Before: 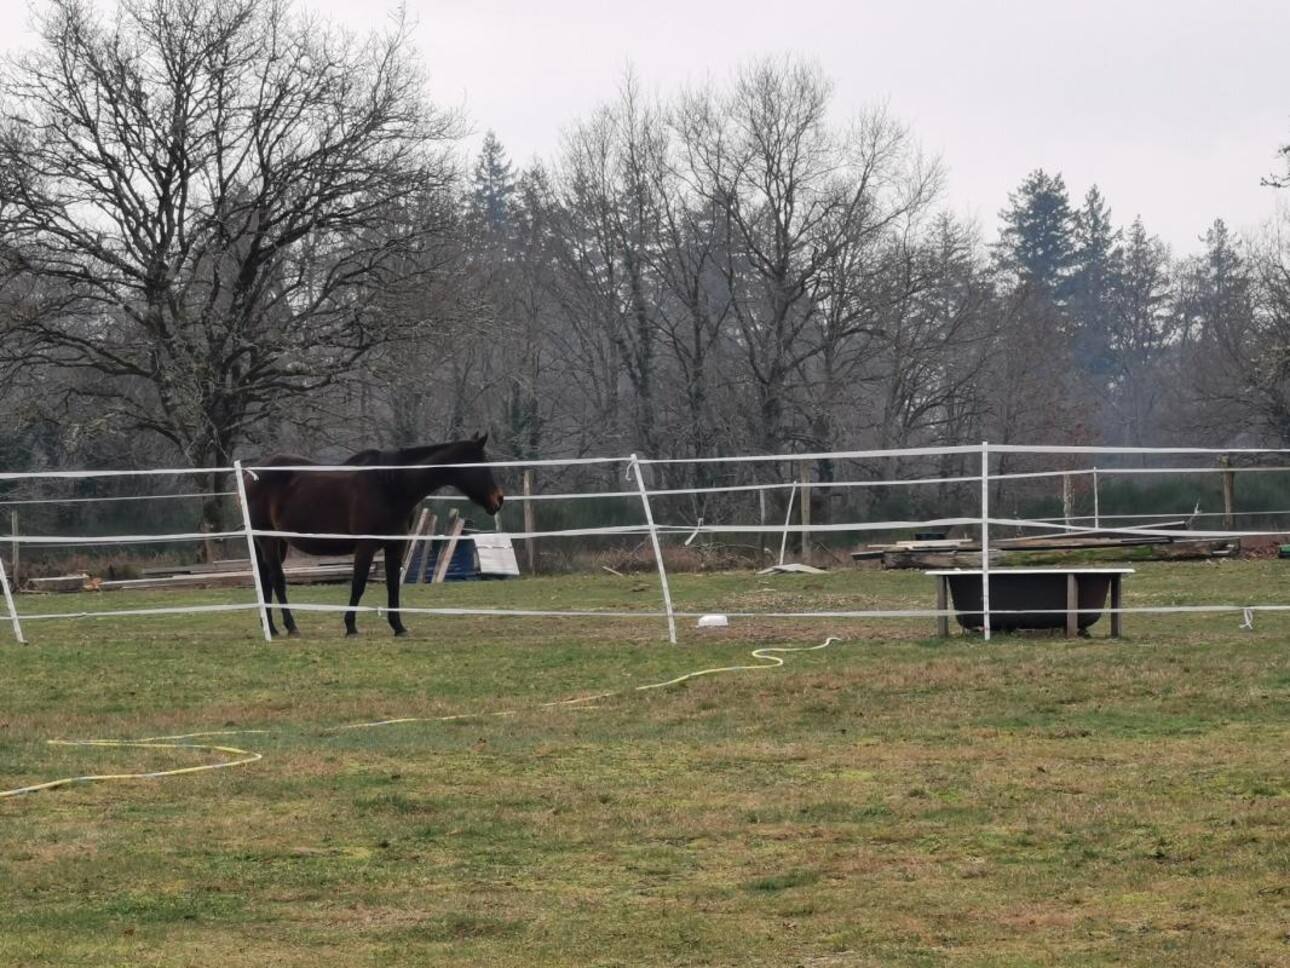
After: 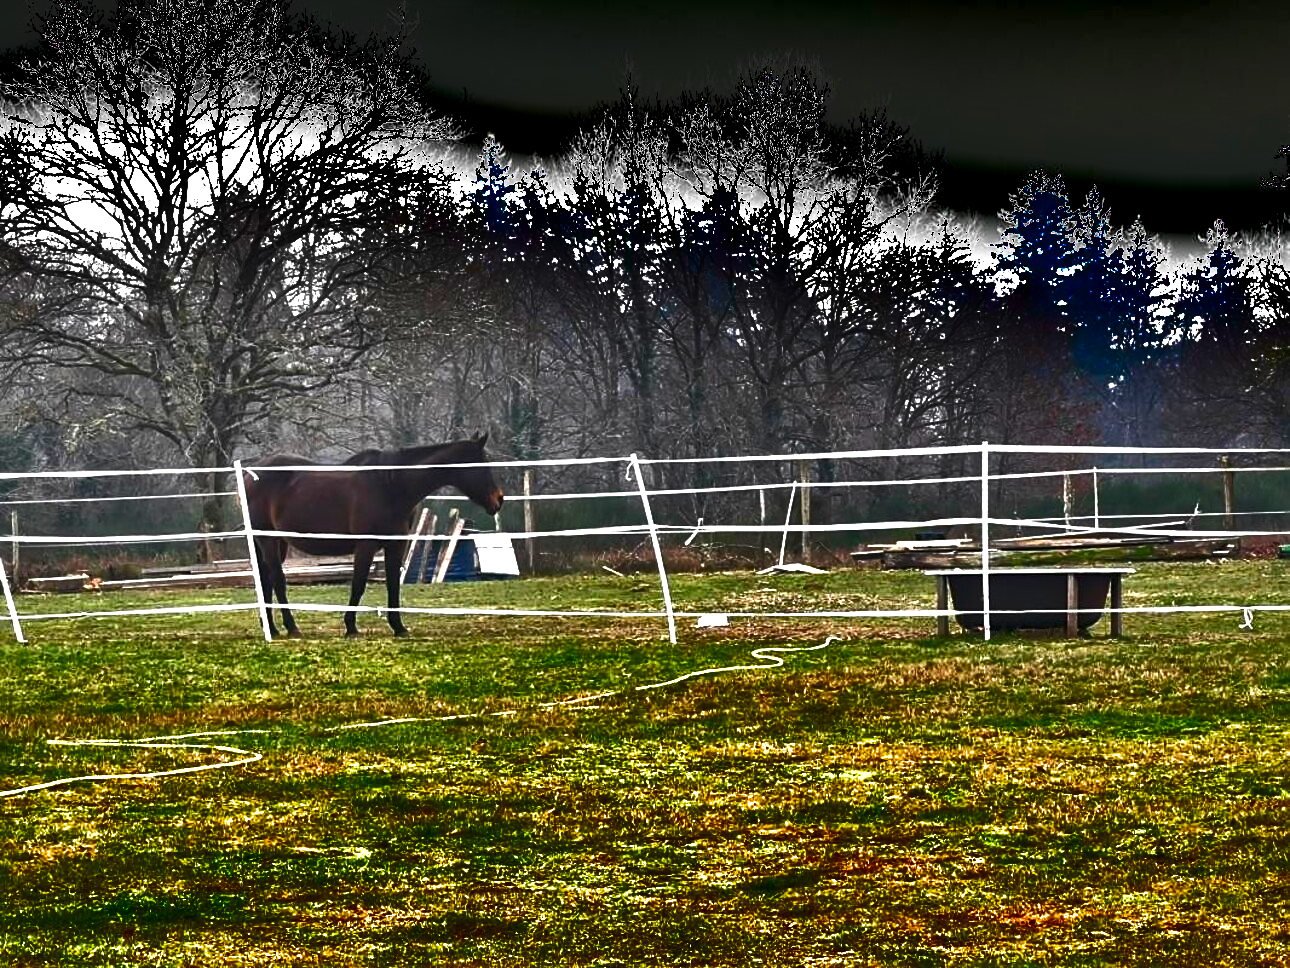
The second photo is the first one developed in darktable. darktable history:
sharpen: on, module defaults
shadows and highlights: radius 123.98, shadows 100, white point adjustment -3, highlights -100, highlights color adjustment 89.84%, soften with gaussian
exposure: black level correction 0, exposure 1.741 EV, compensate exposure bias true, compensate highlight preservation false
